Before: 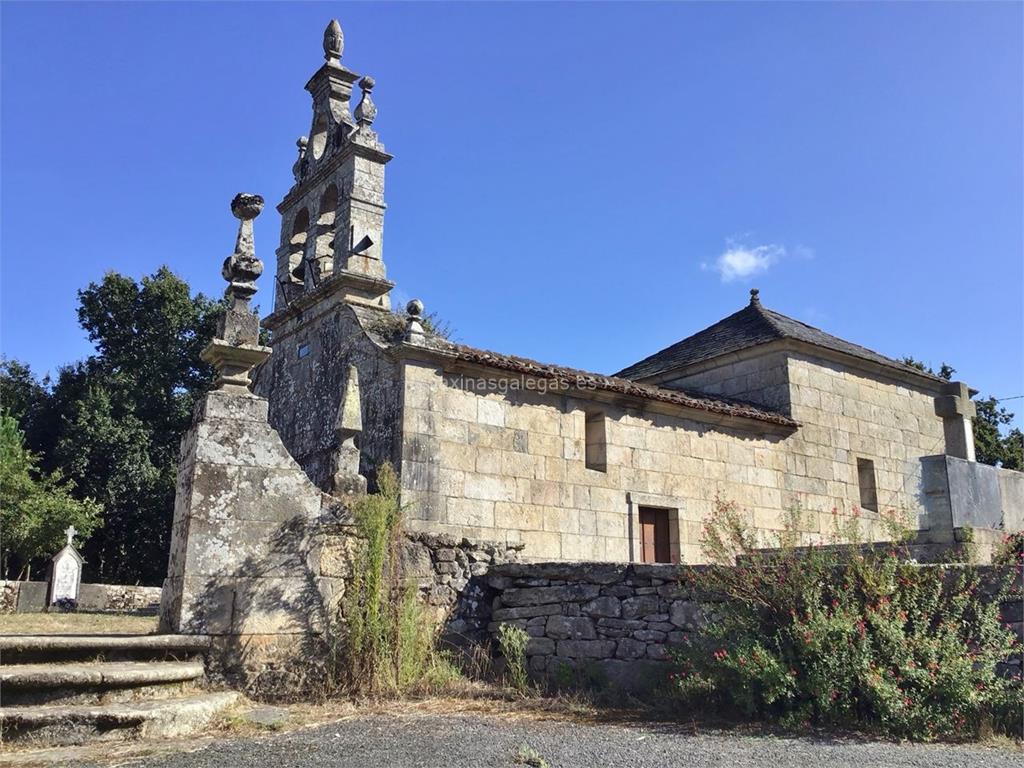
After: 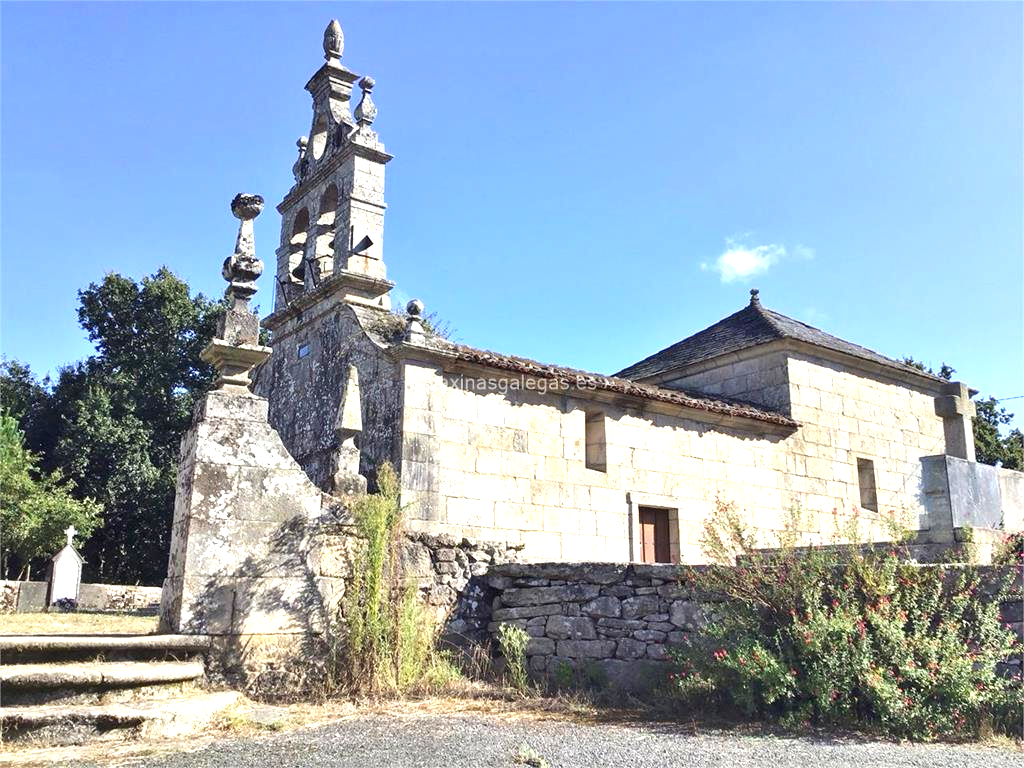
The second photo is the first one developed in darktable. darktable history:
exposure: exposure 1.058 EV, compensate highlight preservation false
